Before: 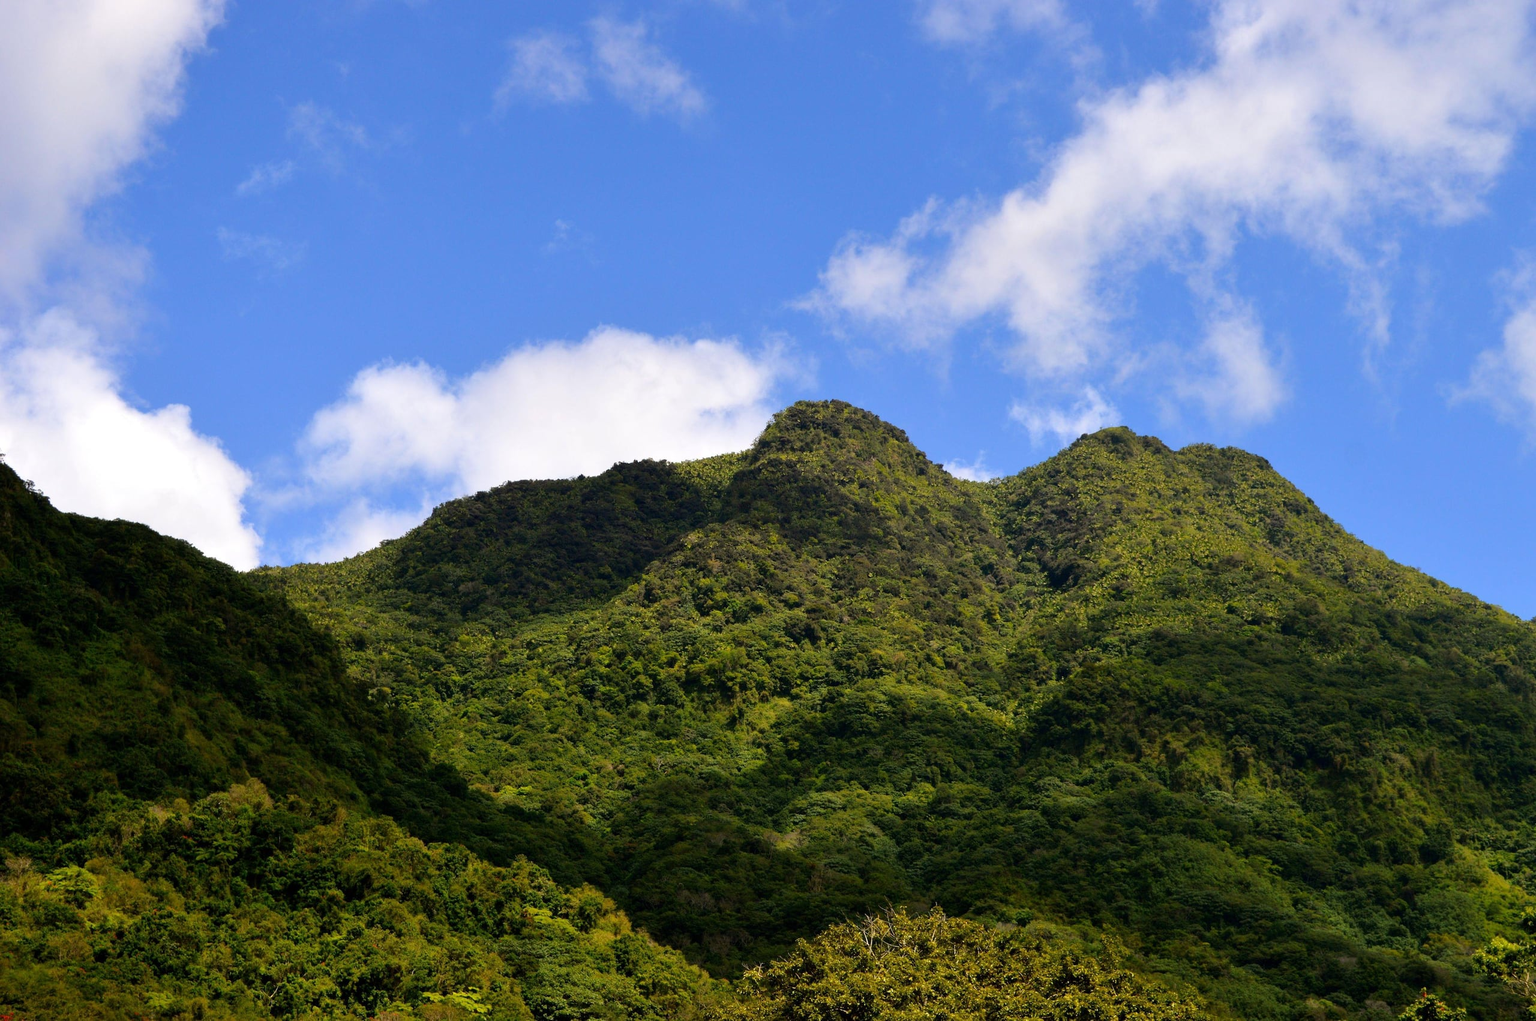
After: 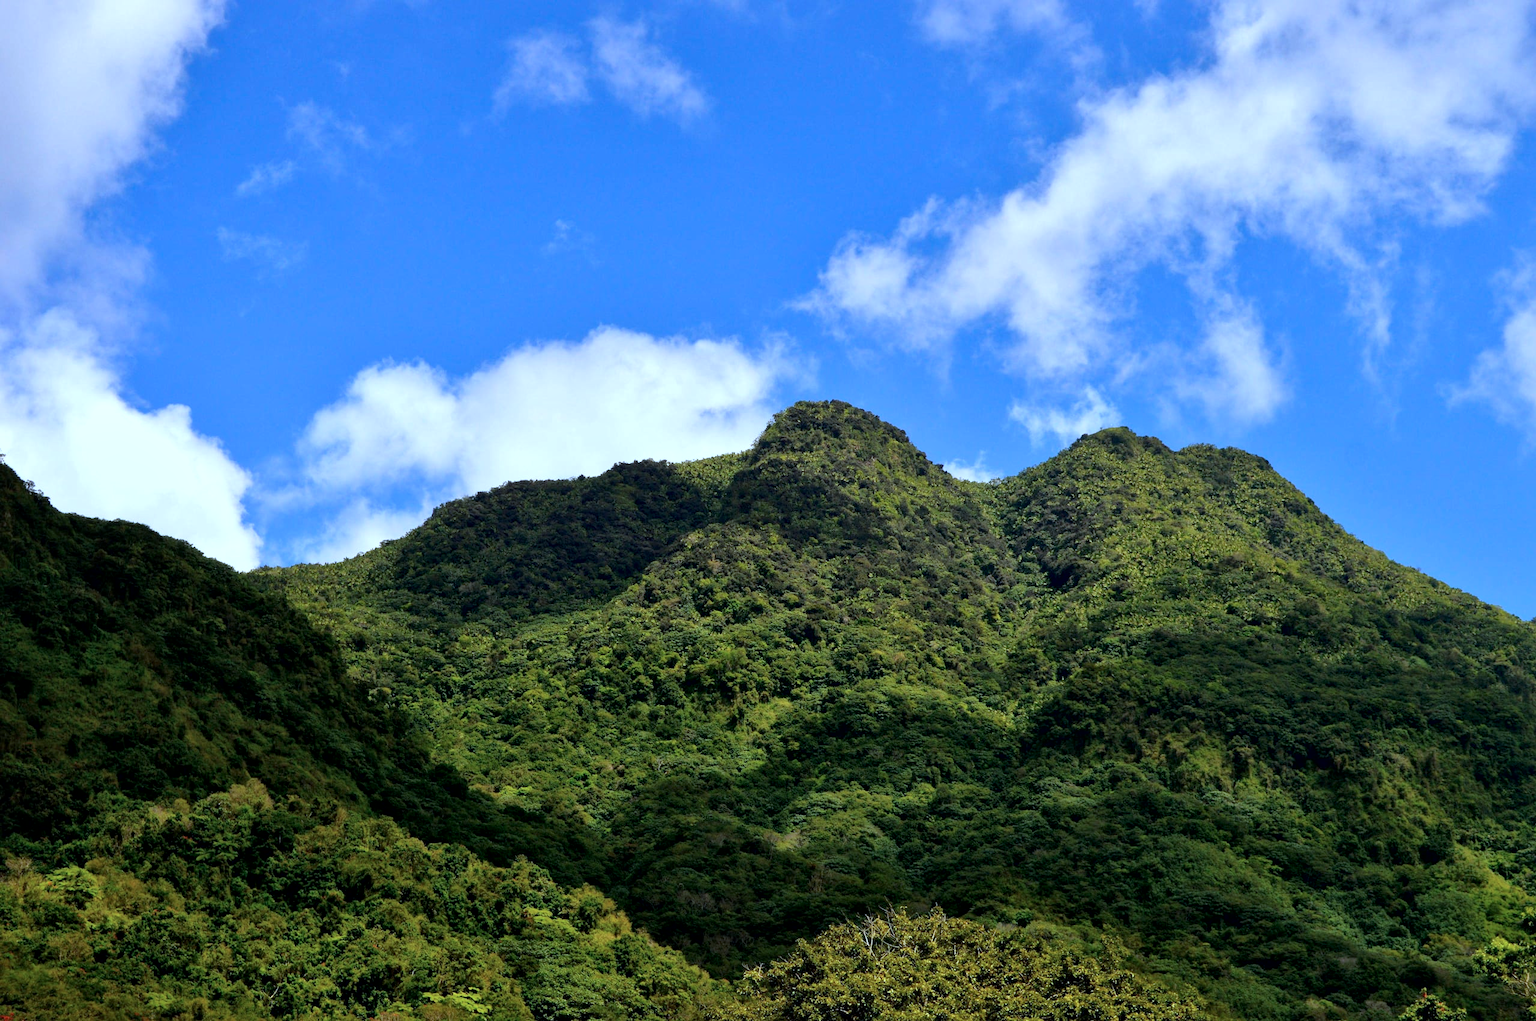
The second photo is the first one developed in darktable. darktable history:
local contrast: mode bilateral grid, contrast 19, coarseness 49, detail 141%, midtone range 0.2
tone equalizer: edges refinement/feathering 500, mask exposure compensation -1.57 EV, preserve details no
color calibration: illuminant as shot in camera, x 0.384, y 0.38, temperature 3953.85 K
